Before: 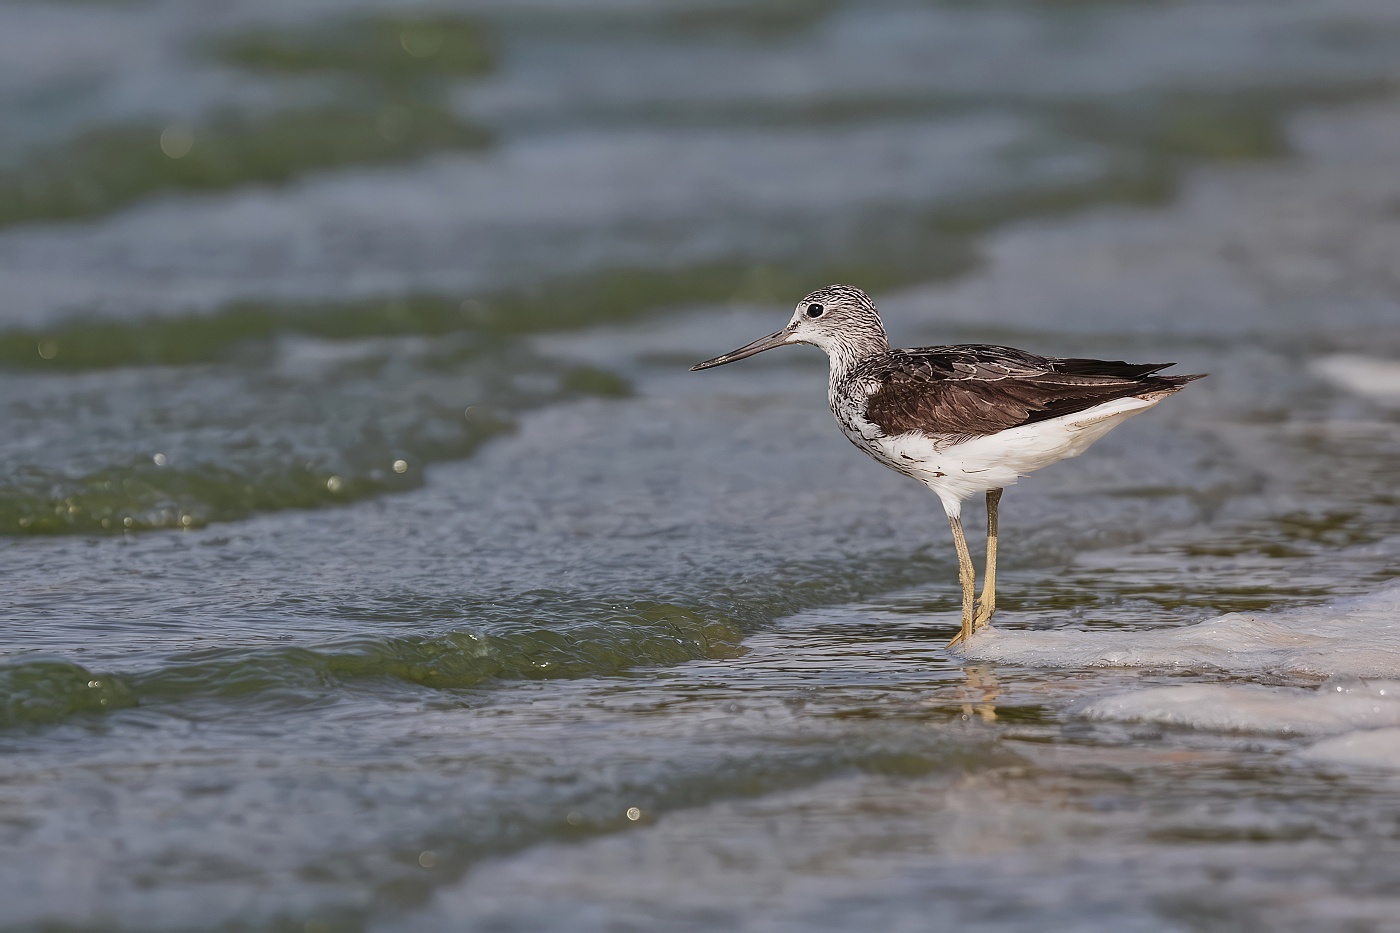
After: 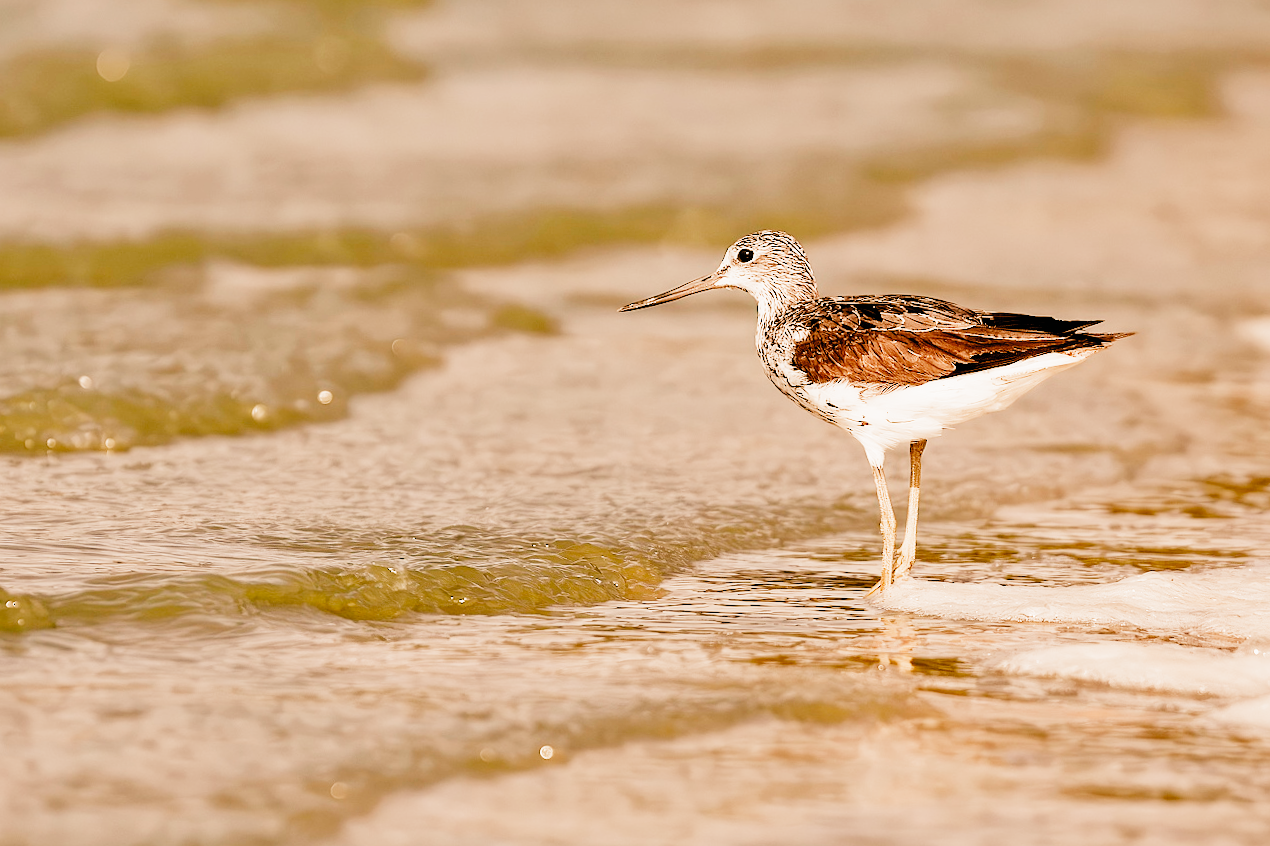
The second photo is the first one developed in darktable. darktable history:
crop and rotate: angle -1.96°, left 3.097%, top 4.154%, right 1.586%, bottom 0.529%
filmic rgb: black relative exposure -2.85 EV, white relative exposure 4.56 EV, hardness 1.77, contrast 1.25, preserve chrominance no, color science v5 (2021)
tone equalizer: on, module defaults
white balance: red 1.467, blue 0.684
exposure: black level correction 0, exposure 1.125 EV, compensate exposure bias true, compensate highlight preservation false
